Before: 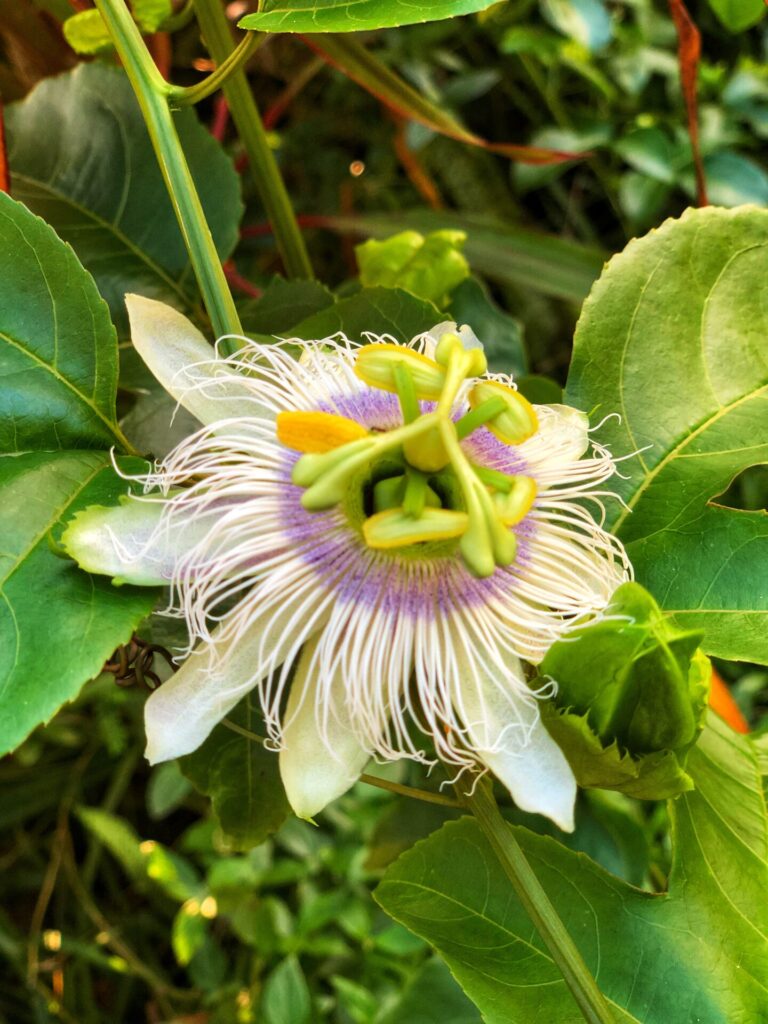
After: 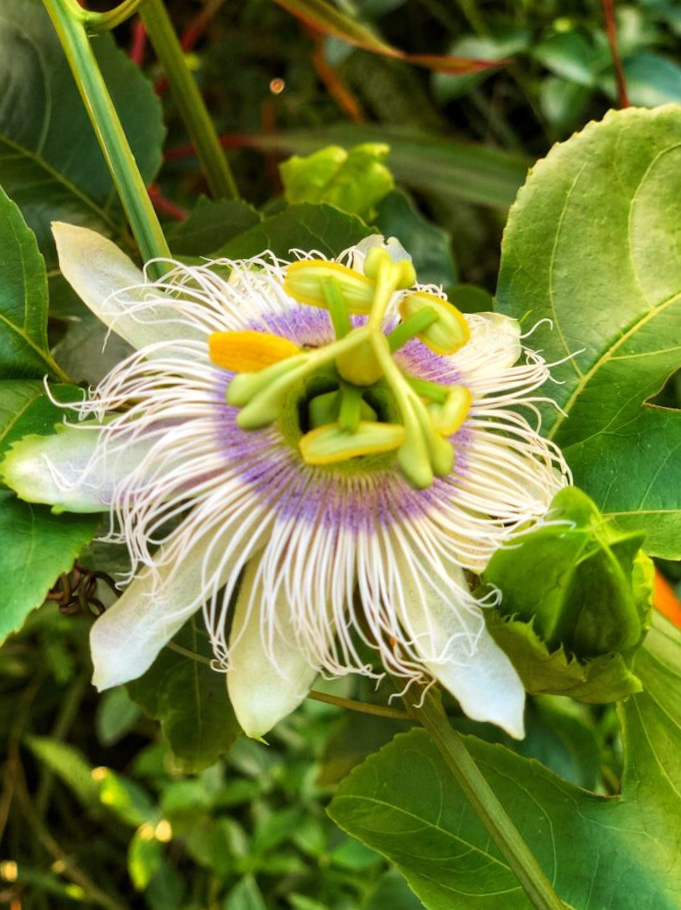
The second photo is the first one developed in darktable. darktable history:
crop and rotate: angle 2.66°, left 5.895%, top 5.672%
